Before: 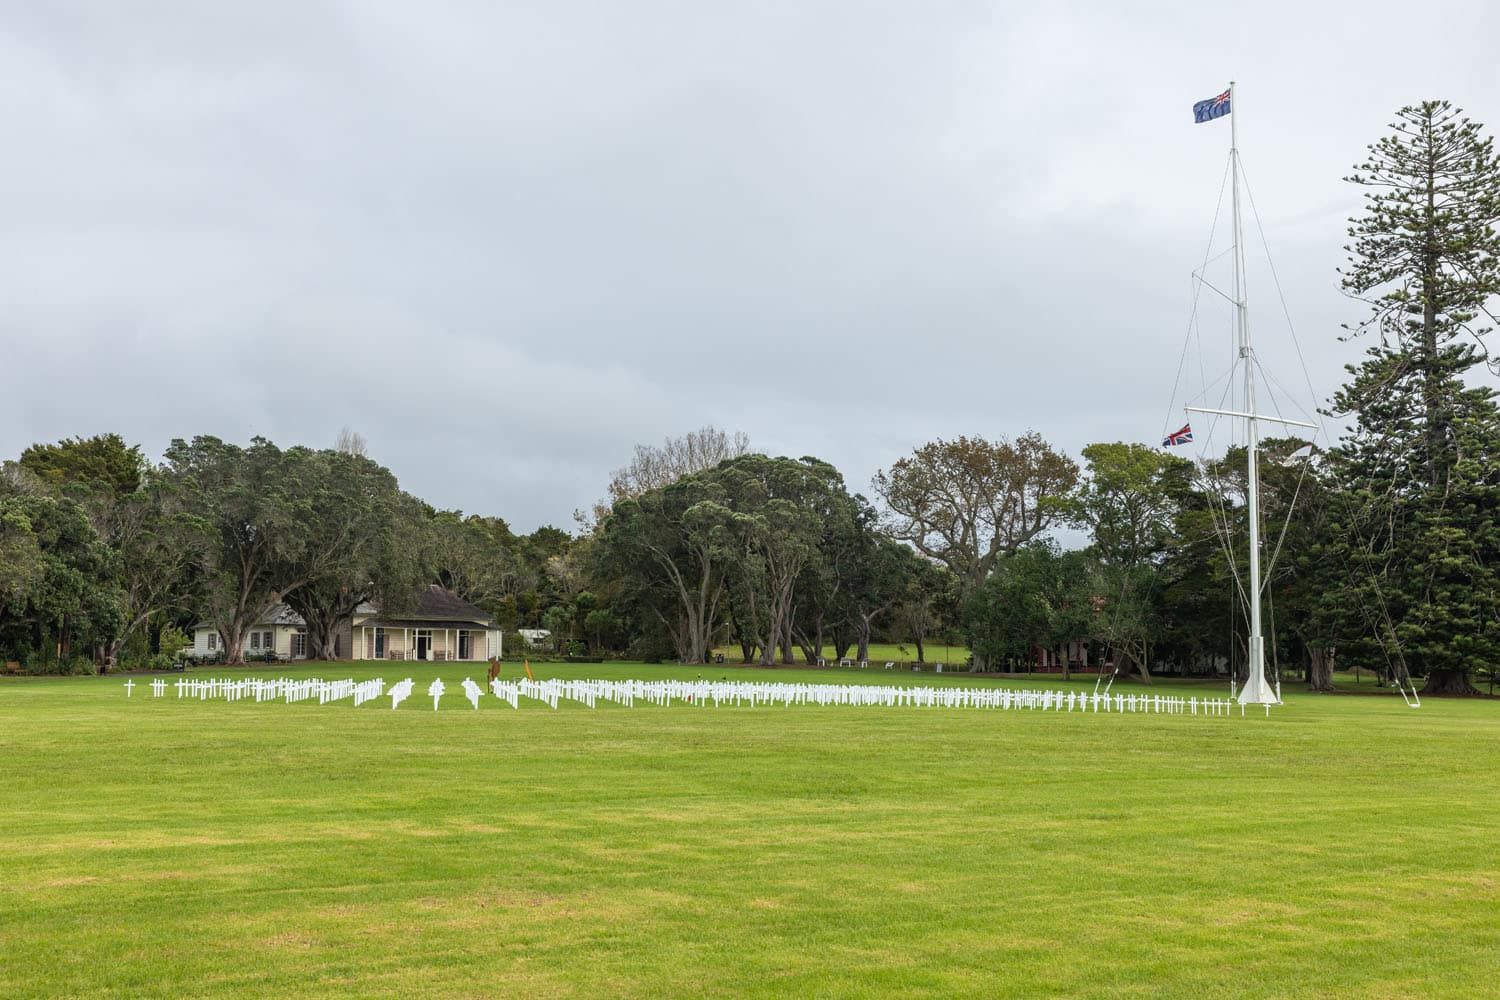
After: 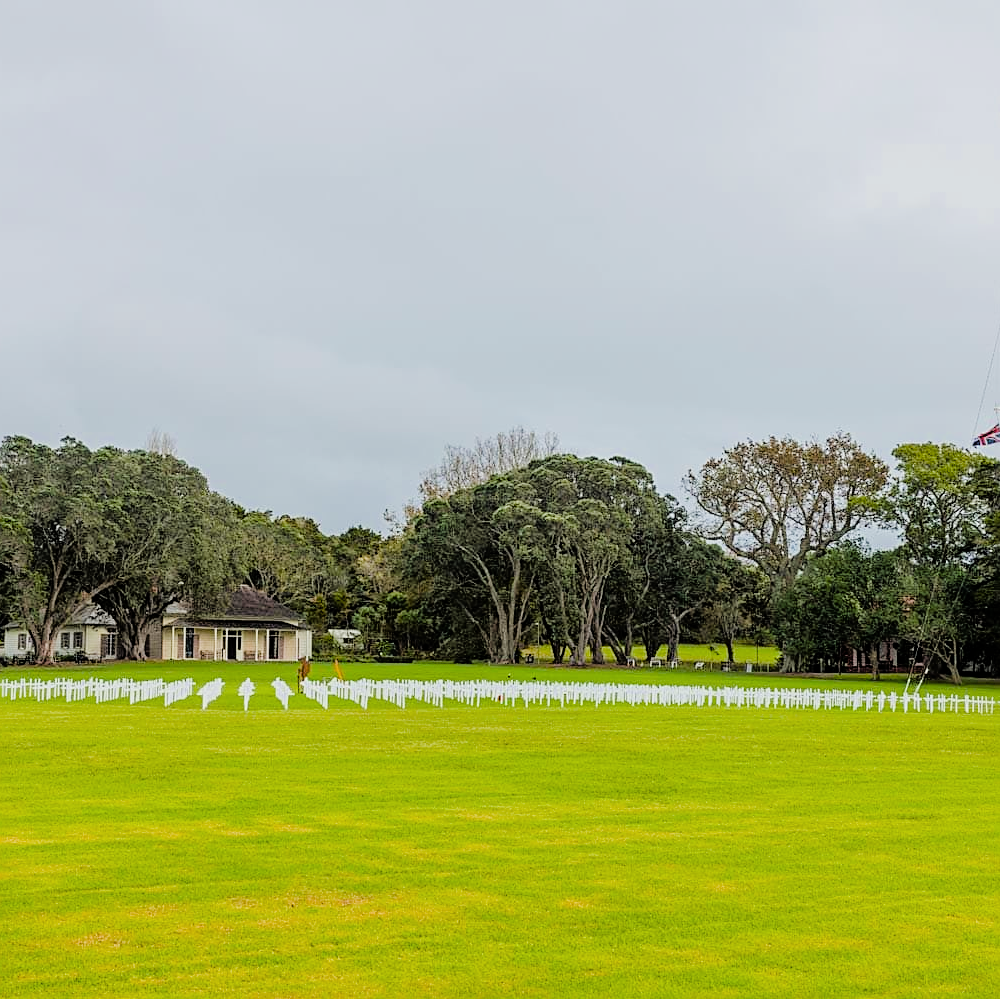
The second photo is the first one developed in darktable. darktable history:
tone curve: curves: ch0 [(0, 0) (0.003, 0.001) (0.011, 0.002) (0.025, 0.007) (0.044, 0.015) (0.069, 0.022) (0.1, 0.03) (0.136, 0.056) (0.177, 0.115) (0.224, 0.177) (0.277, 0.244) (0.335, 0.322) (0.399, 0.398) (0.468, 0.471) (0.543, 0.545) (0.623, 0.614) (0.709, 0.685) (0.801, 0.765) (0.898, 0.867) (1, 1)], color space Lab, linked channels, preserve colors none
exposure: black level correction 0, exposure 0.7 EV, compensate highlight preservation false
crop and rotate: left 12.675%, right 20.596%
filmic rgb: black relative exposure -7.65 EV, white relative exposure 4.56 EV, hardness 3.61, contrast 1.051
color balance rgb: shadows lift › hue 85.11°, power › chroma 0.224%, power › hue 60.55°, linear chroma grading › global chroma 15.002%, perceptual saturation grading › global saturation 19.302%
sharpen: on, module defaults
